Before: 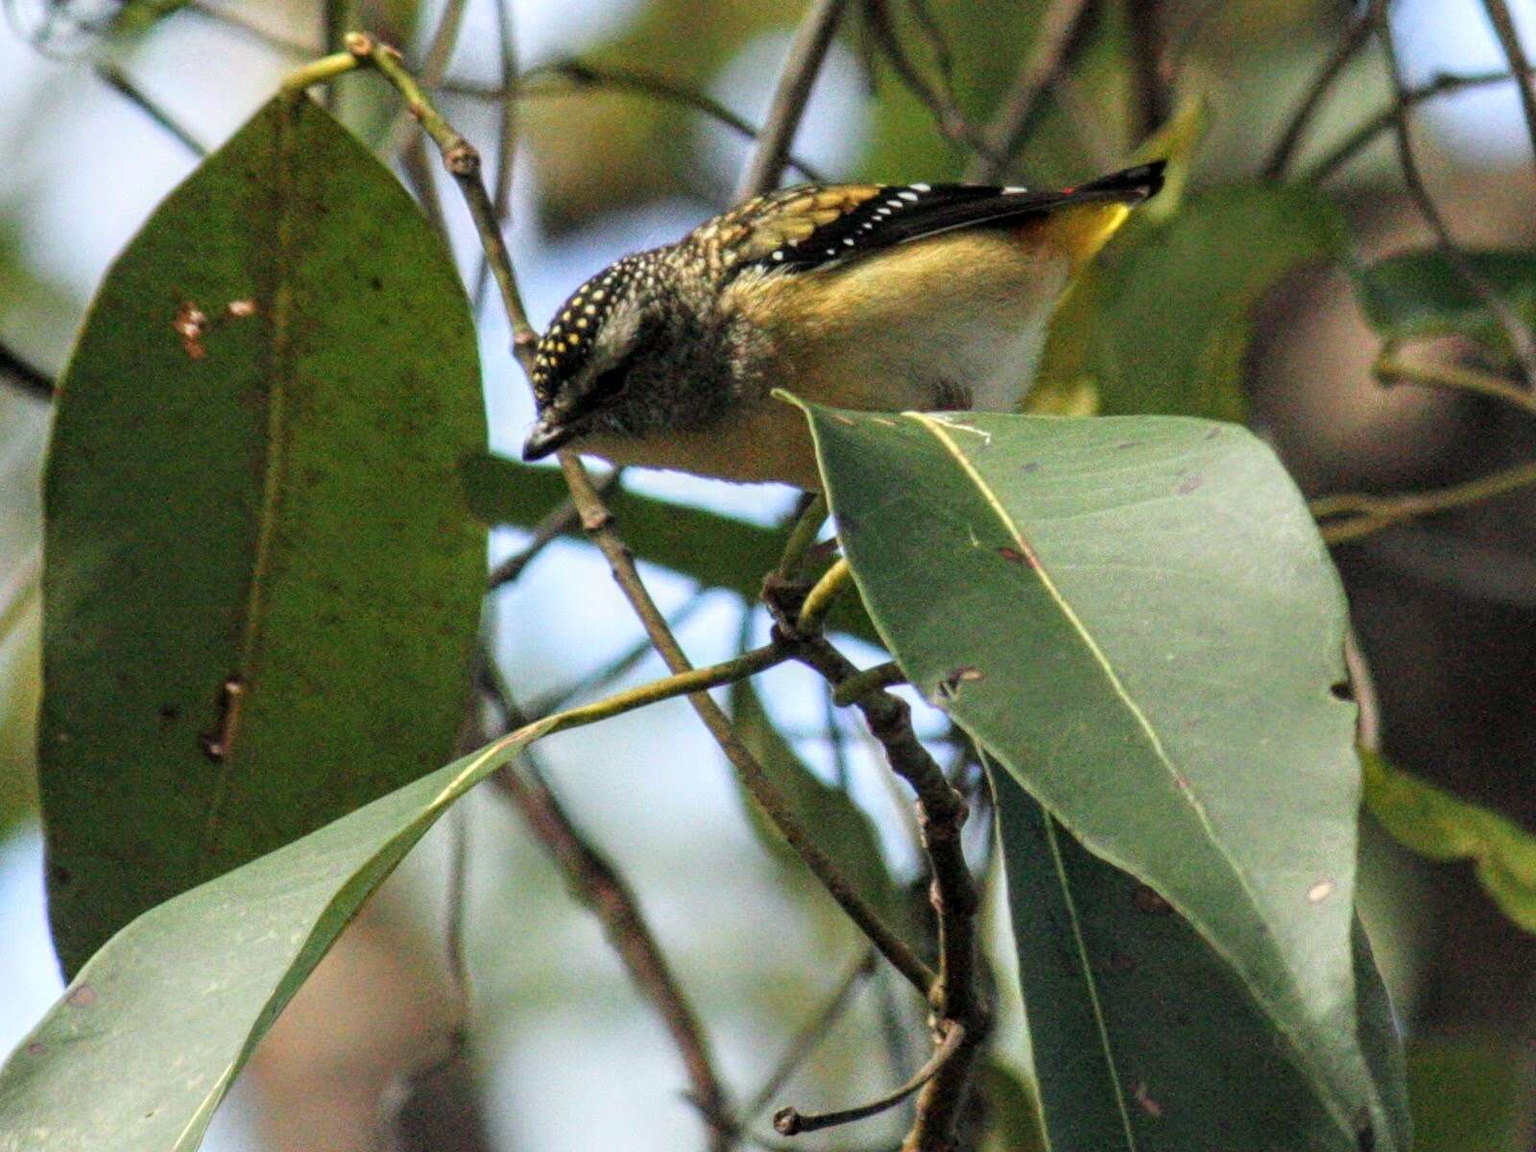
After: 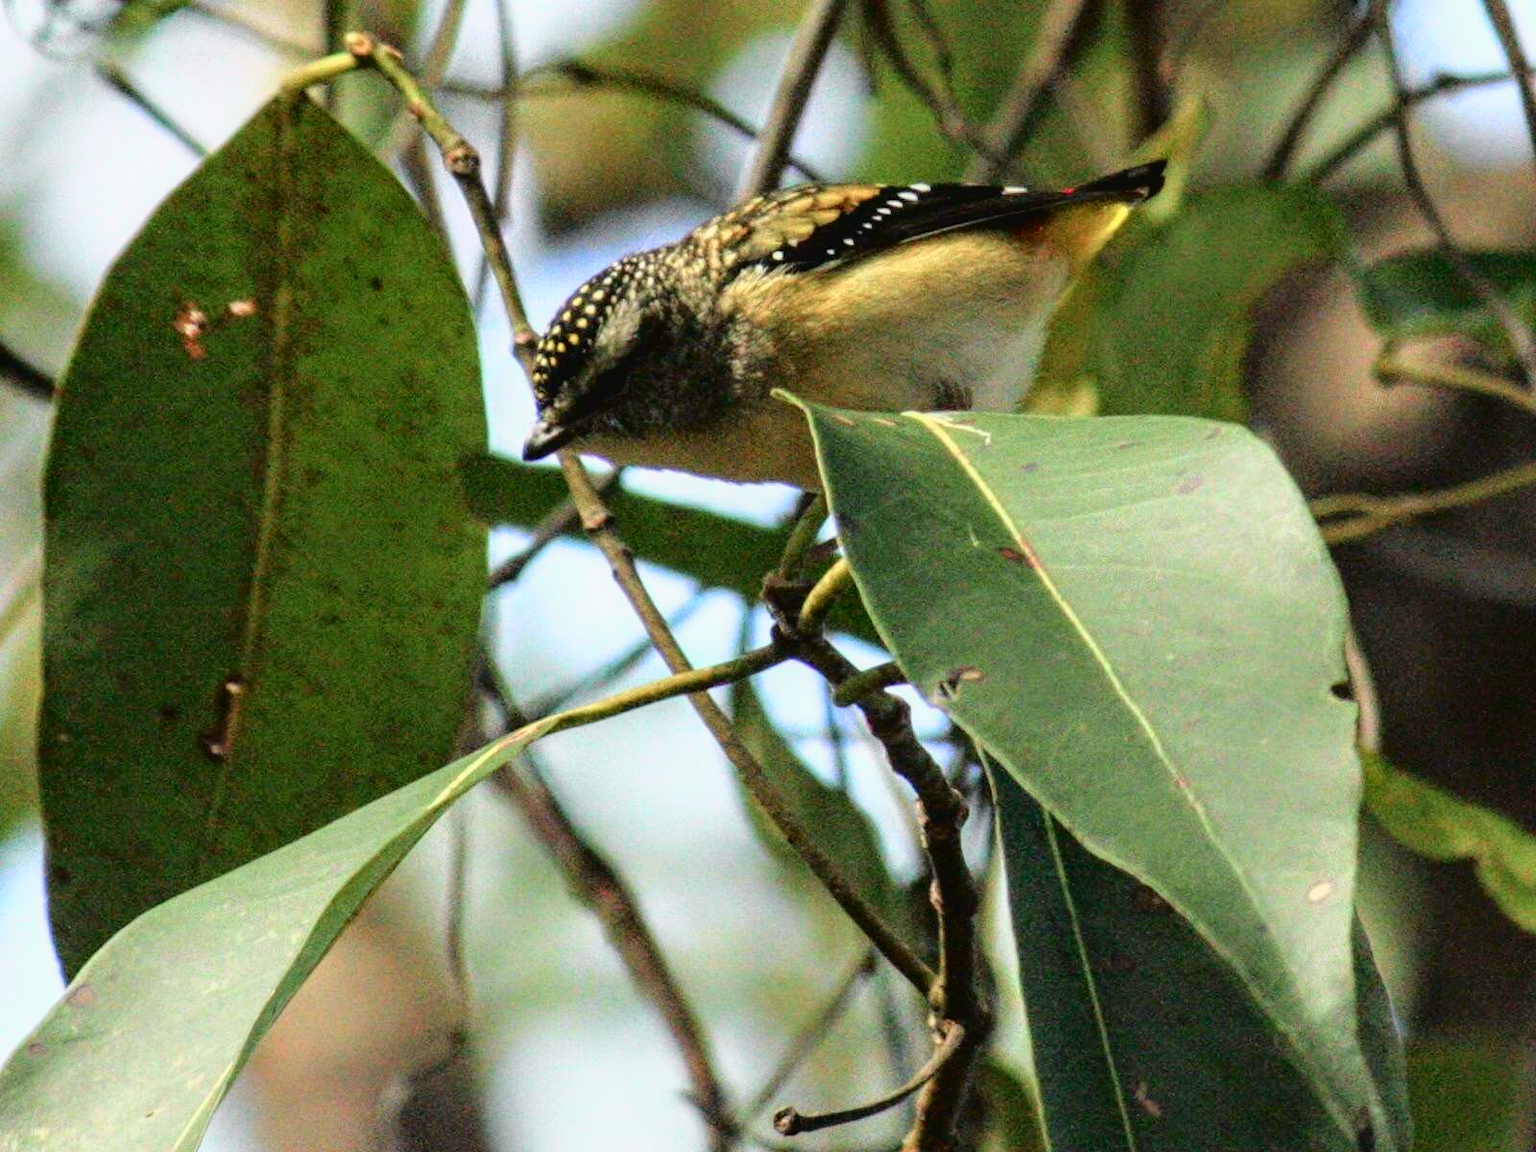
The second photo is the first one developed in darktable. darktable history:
tone curve: curves: ch0 [(0.003, 0.029) (0.037, 0.036) (0.149, 0.117) (0.297, 0.318) (0.422, 0.474) (0.531, 0.6) (0.743, 0.809) (0.889, 0.941) (1, 0.98)]; ch1 [(0, 0) (0.305, 0.325) (0.453, 0.437) (0.482, 0.479) (0.501, 0.5) (0.506, 0.503) (0.564, 0.578) (0.587, 0.625) (0.666, 0.727) (1, 1)]; ch2 [(0, 0) (0.323, 0.277) (0.408, 0.399) (0.45, 0.48) (0.499, 0.502) (0.512, 0.523) (0.57, 0.595) (0.653, 0.671) (0.768, 0.744) (1, 1)], color space Lab, independent channels, preserve colors none
